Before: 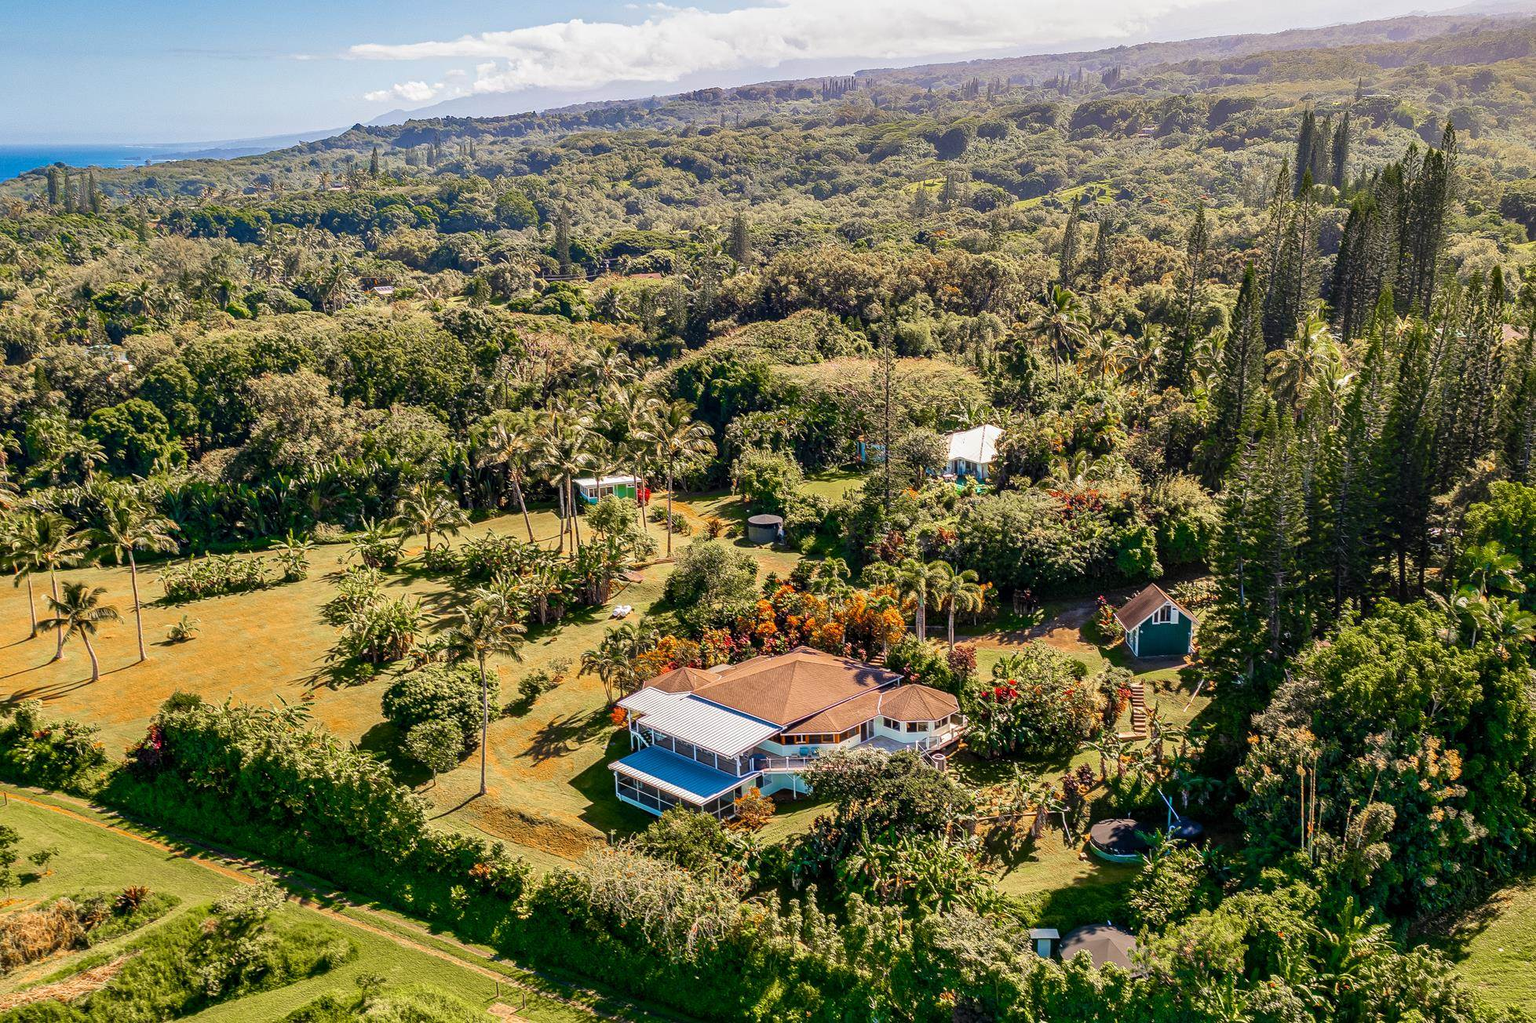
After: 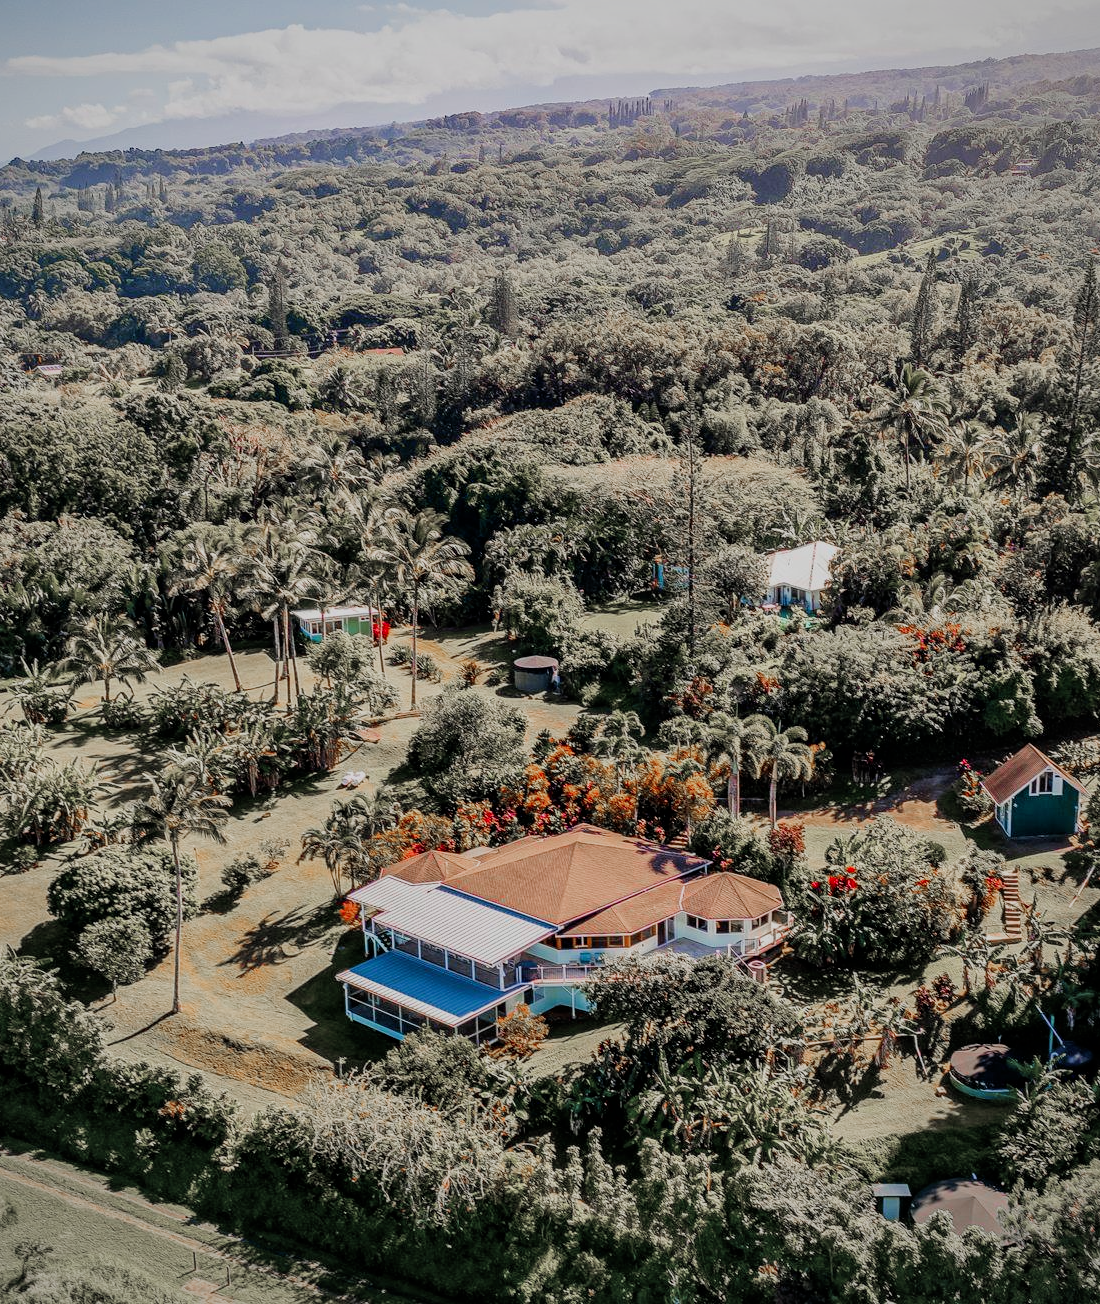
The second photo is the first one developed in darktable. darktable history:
color zones: curves: ch1 [(0, 0.708) (0.088, 0.648) (0.245, 0.187) (0.429, 0.326) (0.571, 0.498) (0.714, 0.5) (0.857, 0.5) (1, 0.708)]
filmic rgb: black relative exposure -7.65 EV, white relative exposure 4.56 EV, hardness 3.61
color correction: highlights a* 0.003, highlights b* -0.283
vignetting: fall-off radius 81.94%
crop and rotate: left 22.516%, right 21.234%
